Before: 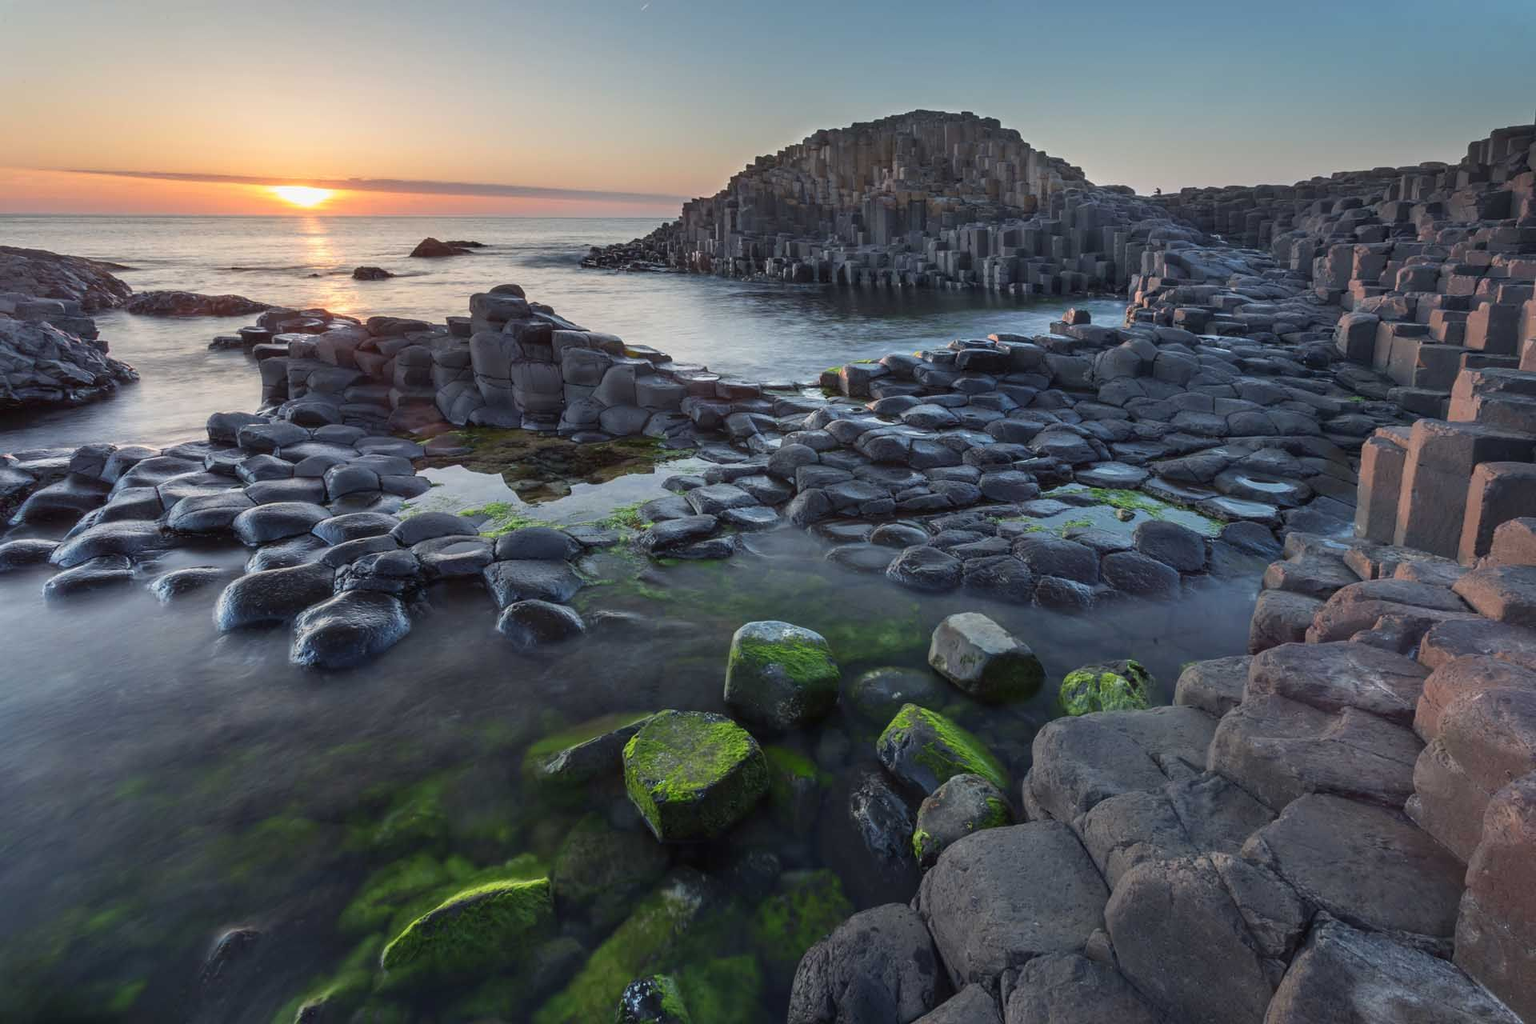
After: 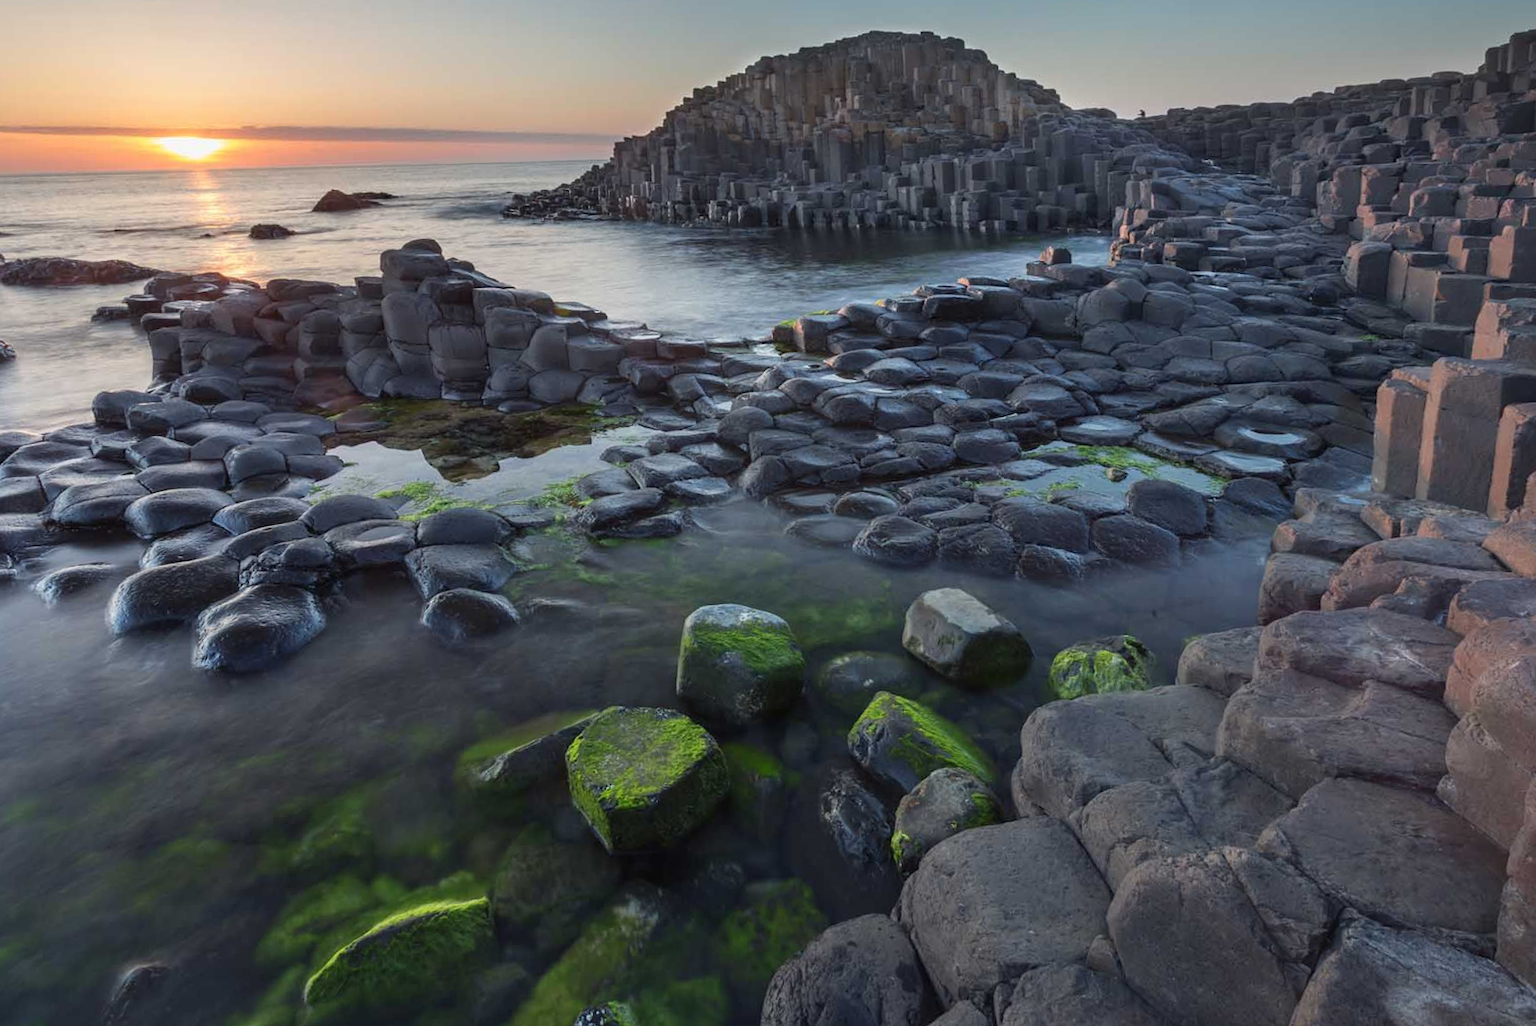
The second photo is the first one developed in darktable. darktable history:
crop and rotate: angle 1.74°, left 6.026%, top 5.704%
